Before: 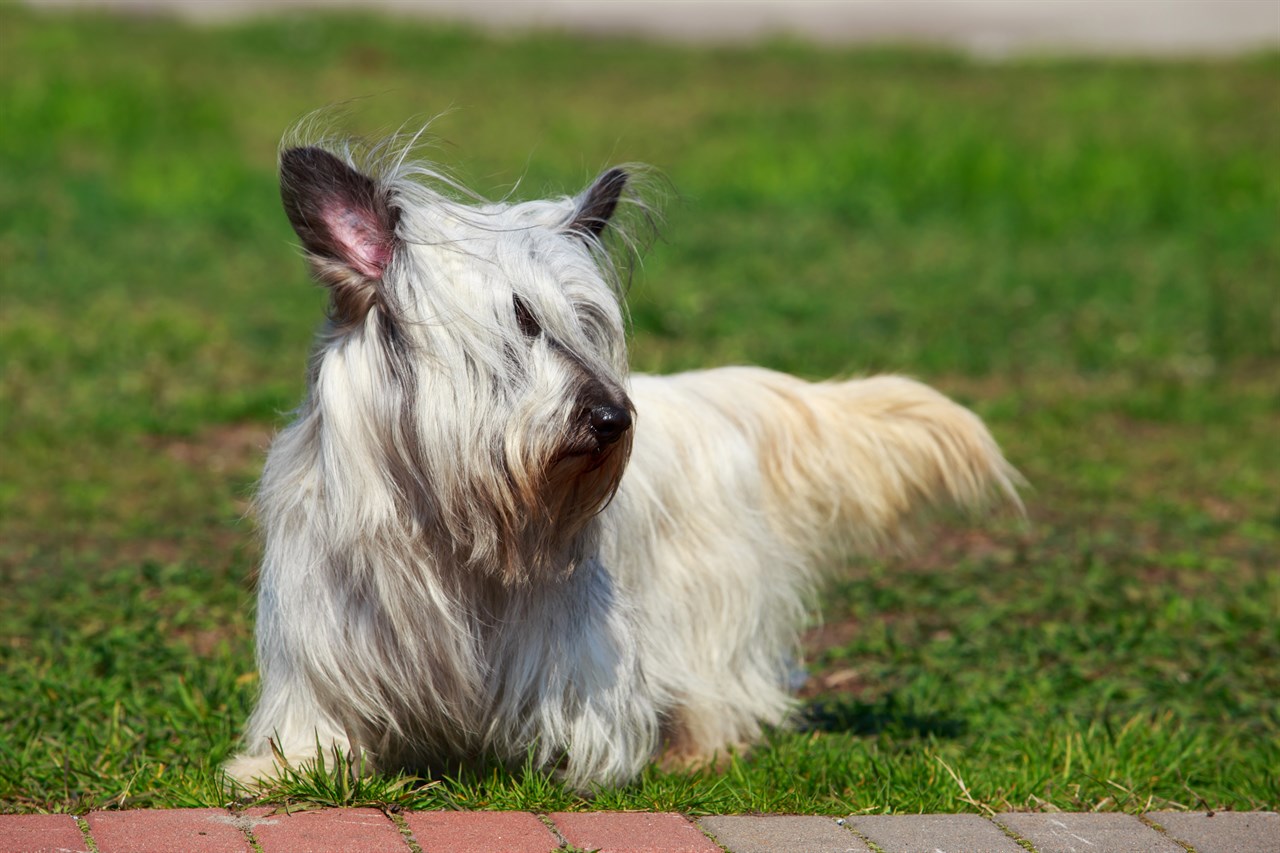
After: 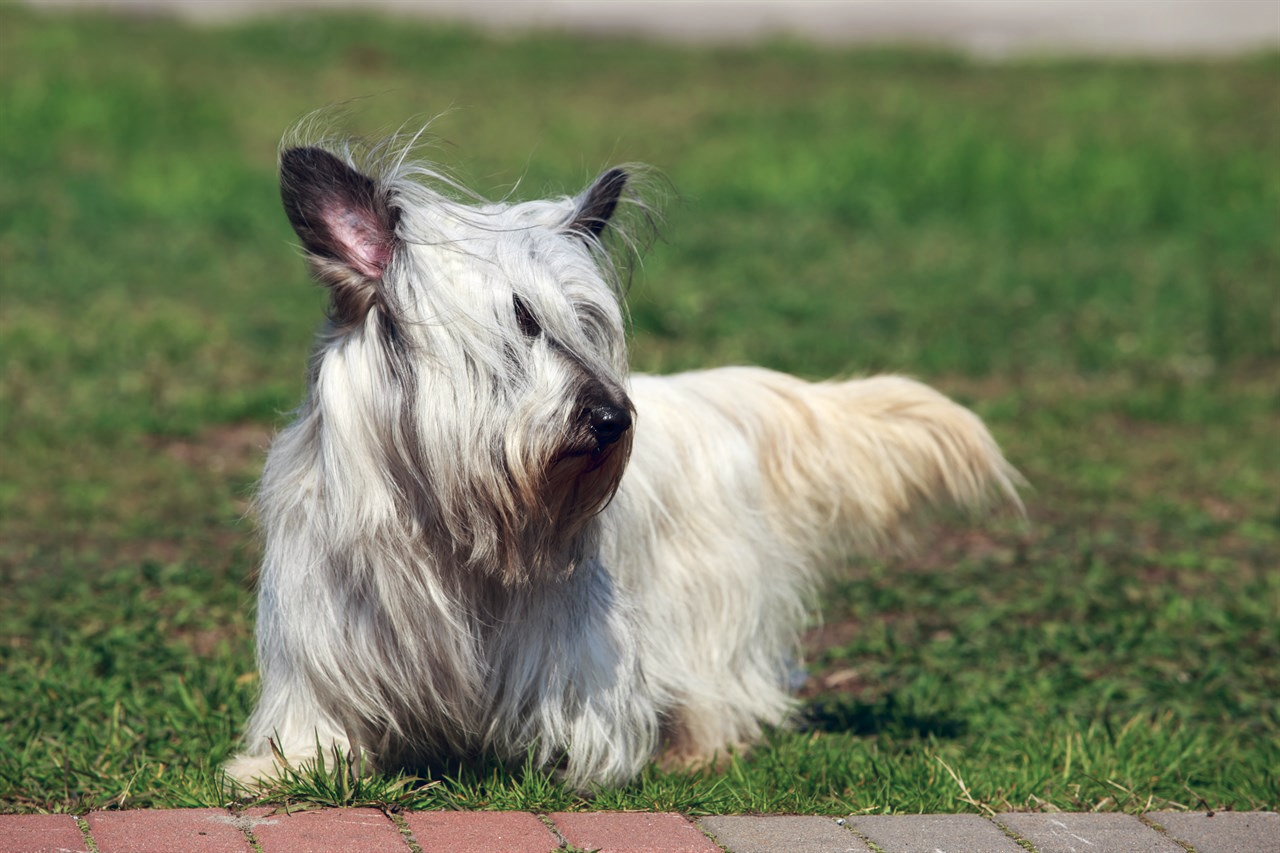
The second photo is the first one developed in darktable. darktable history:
color balance rgb: global offset › chroma 0.13%, global offset › hue 254.07°, linear chroma grading › global chroma 15.448%, perceptual saturation grading › global saturation -32.373%, contrast 4.835%
